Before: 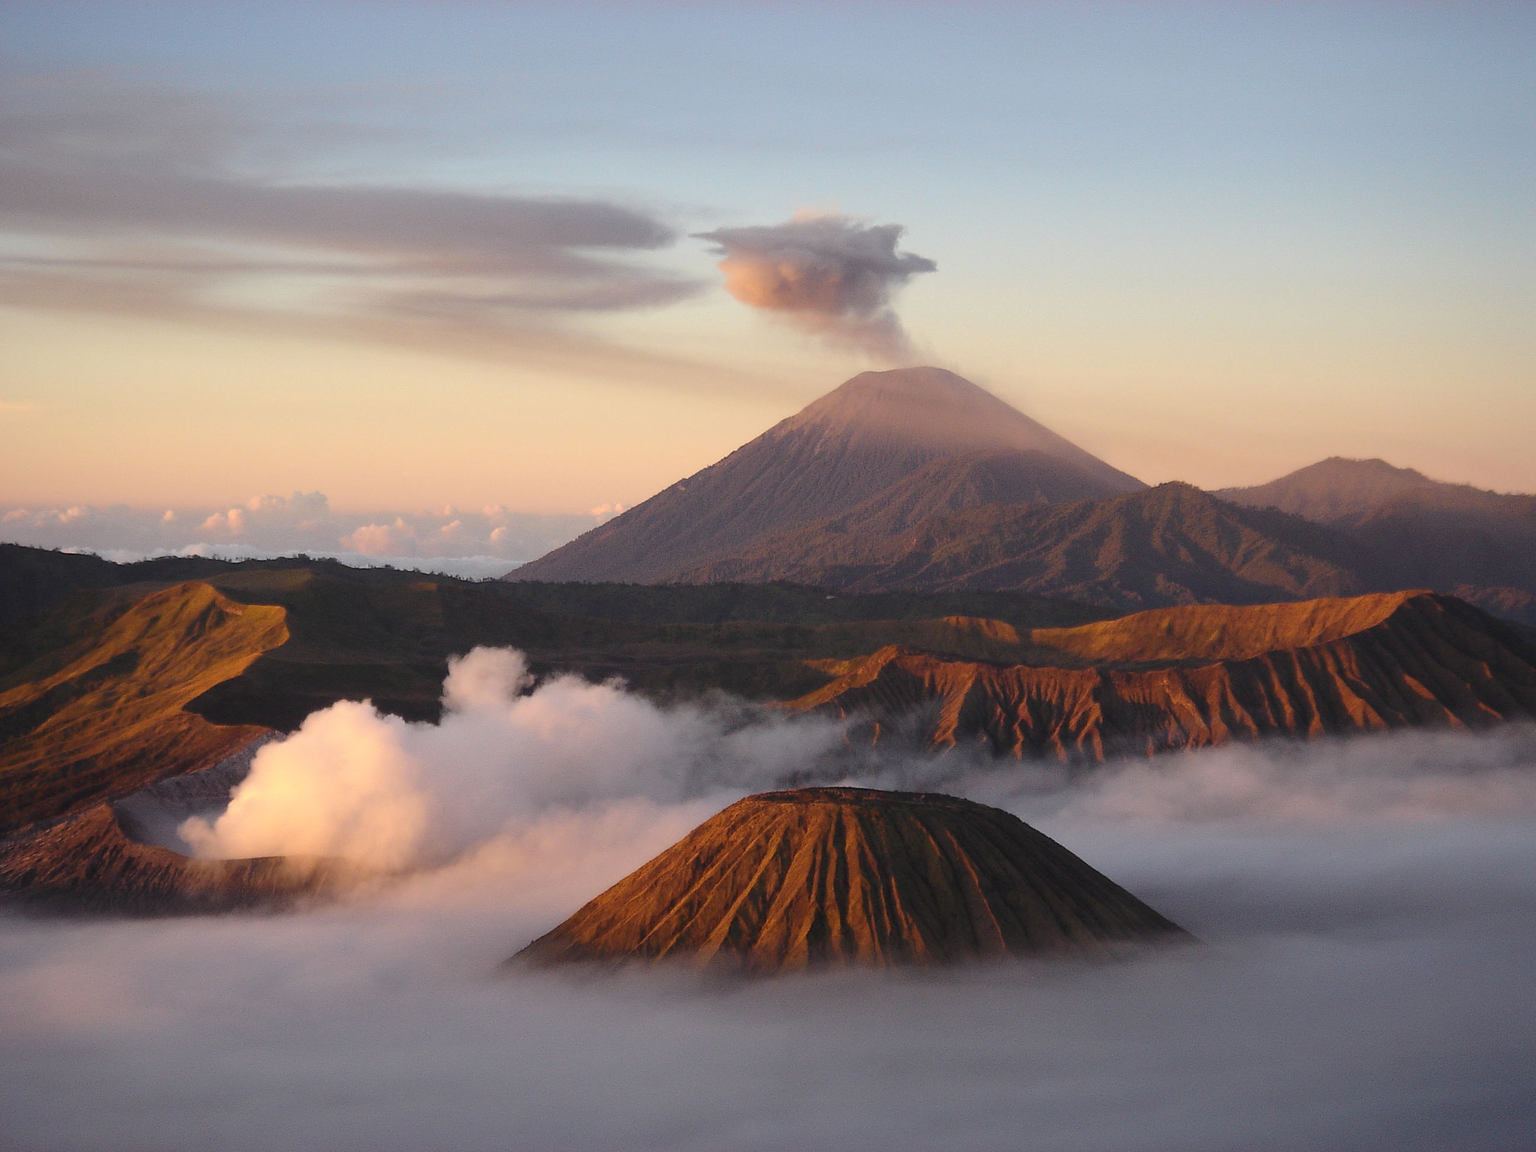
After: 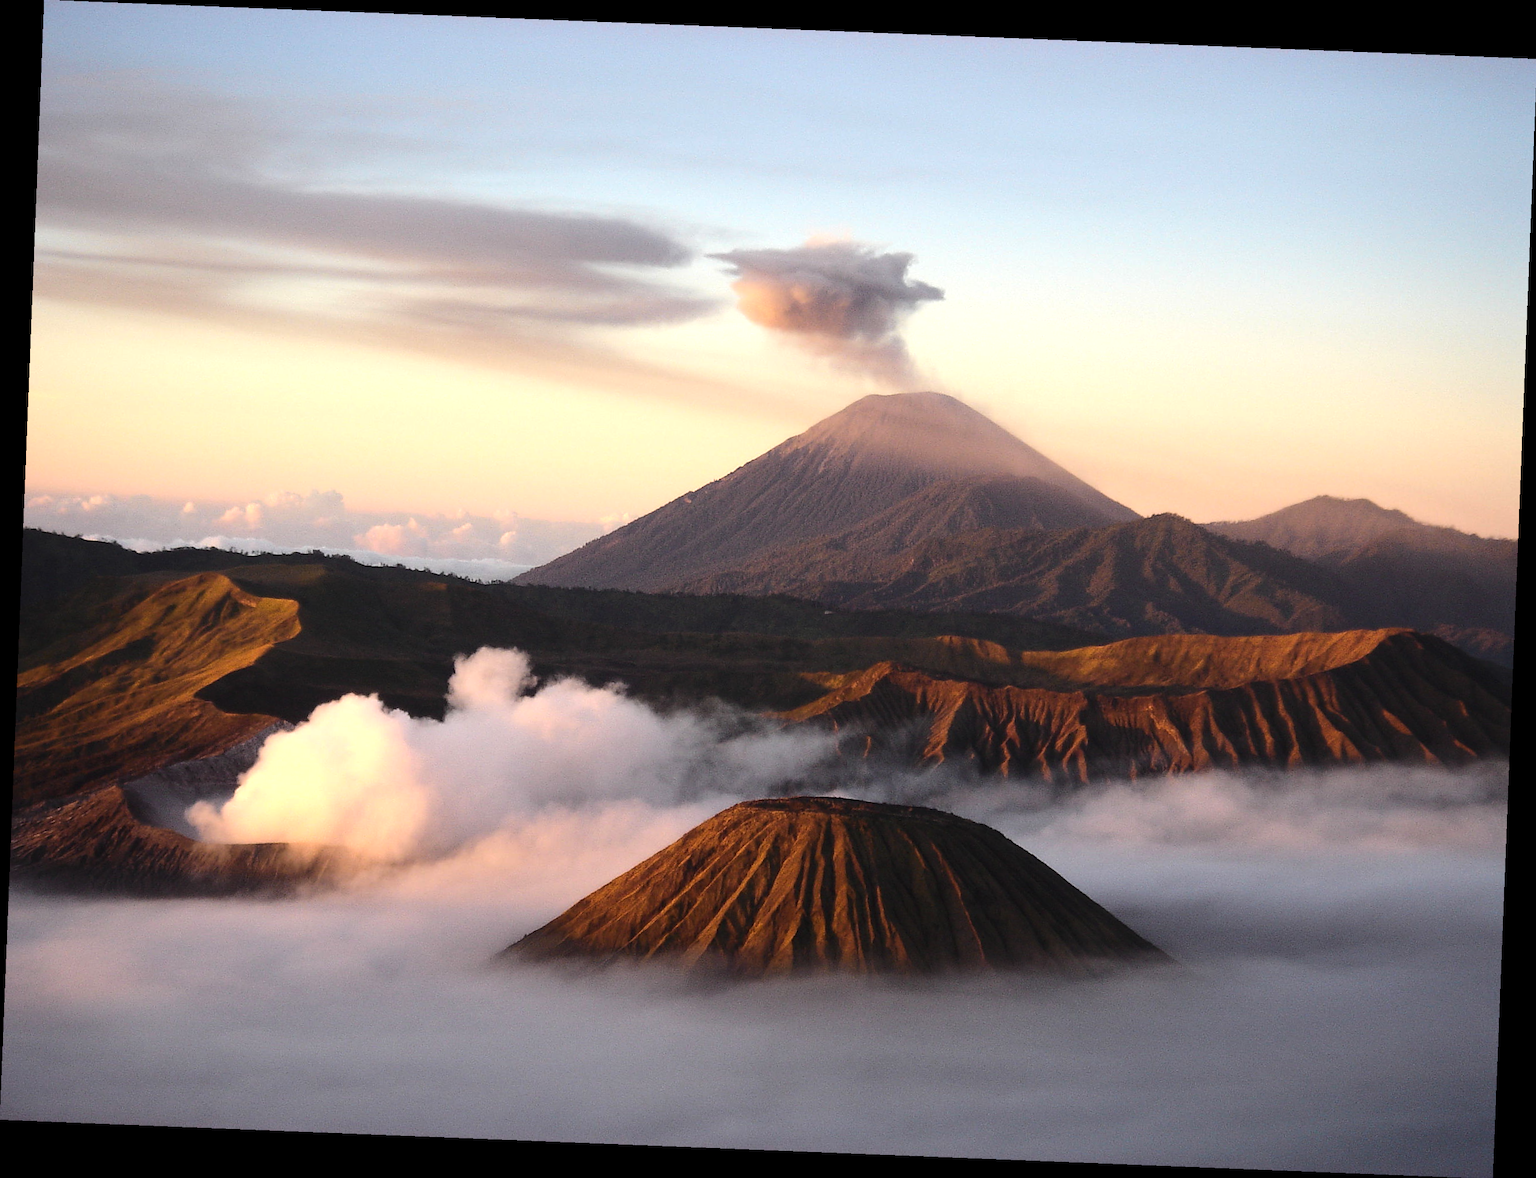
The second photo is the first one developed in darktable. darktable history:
tone equalizer: -8 EV -0.75 EV, -7 EV -0.7 EV, -6 EV -0.6 EV, -5 EV -0.4 EV, -3 EV 0.4 EV, -2 EV 0.6 EV, -1 EV 0.7 EV, +0 EV 0.75 EV, edges refinement/feathering 500, mask exposure compensation -1.57 EV, preserve details no
rotate and perspective: rotation 2.27°, automatic cropping off
